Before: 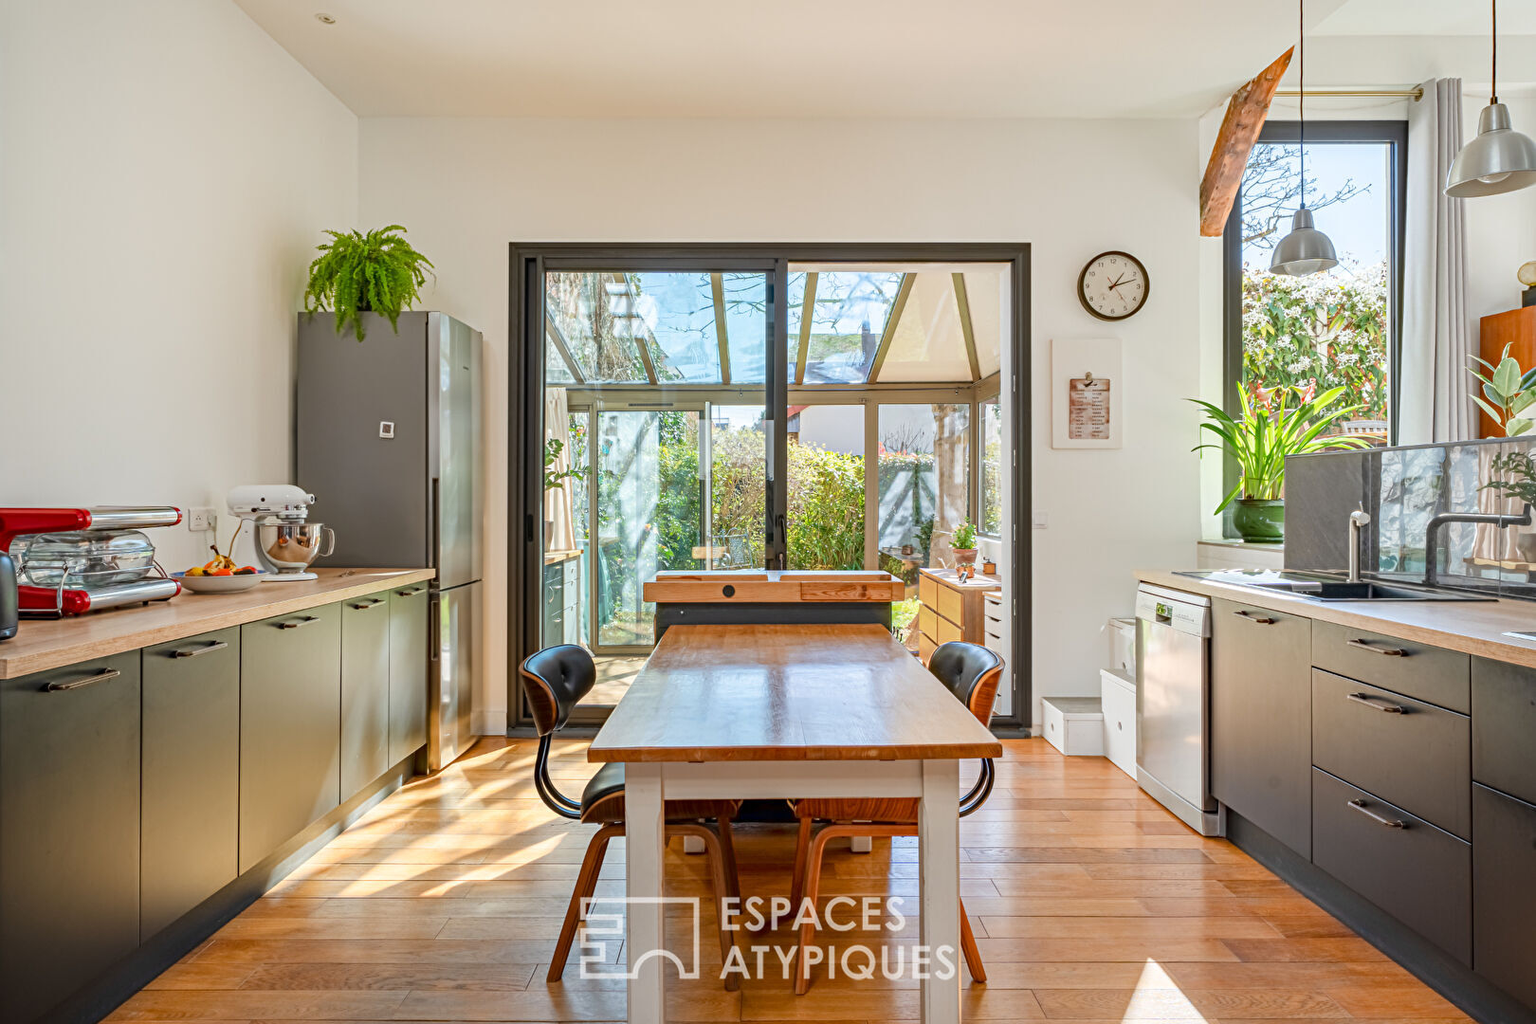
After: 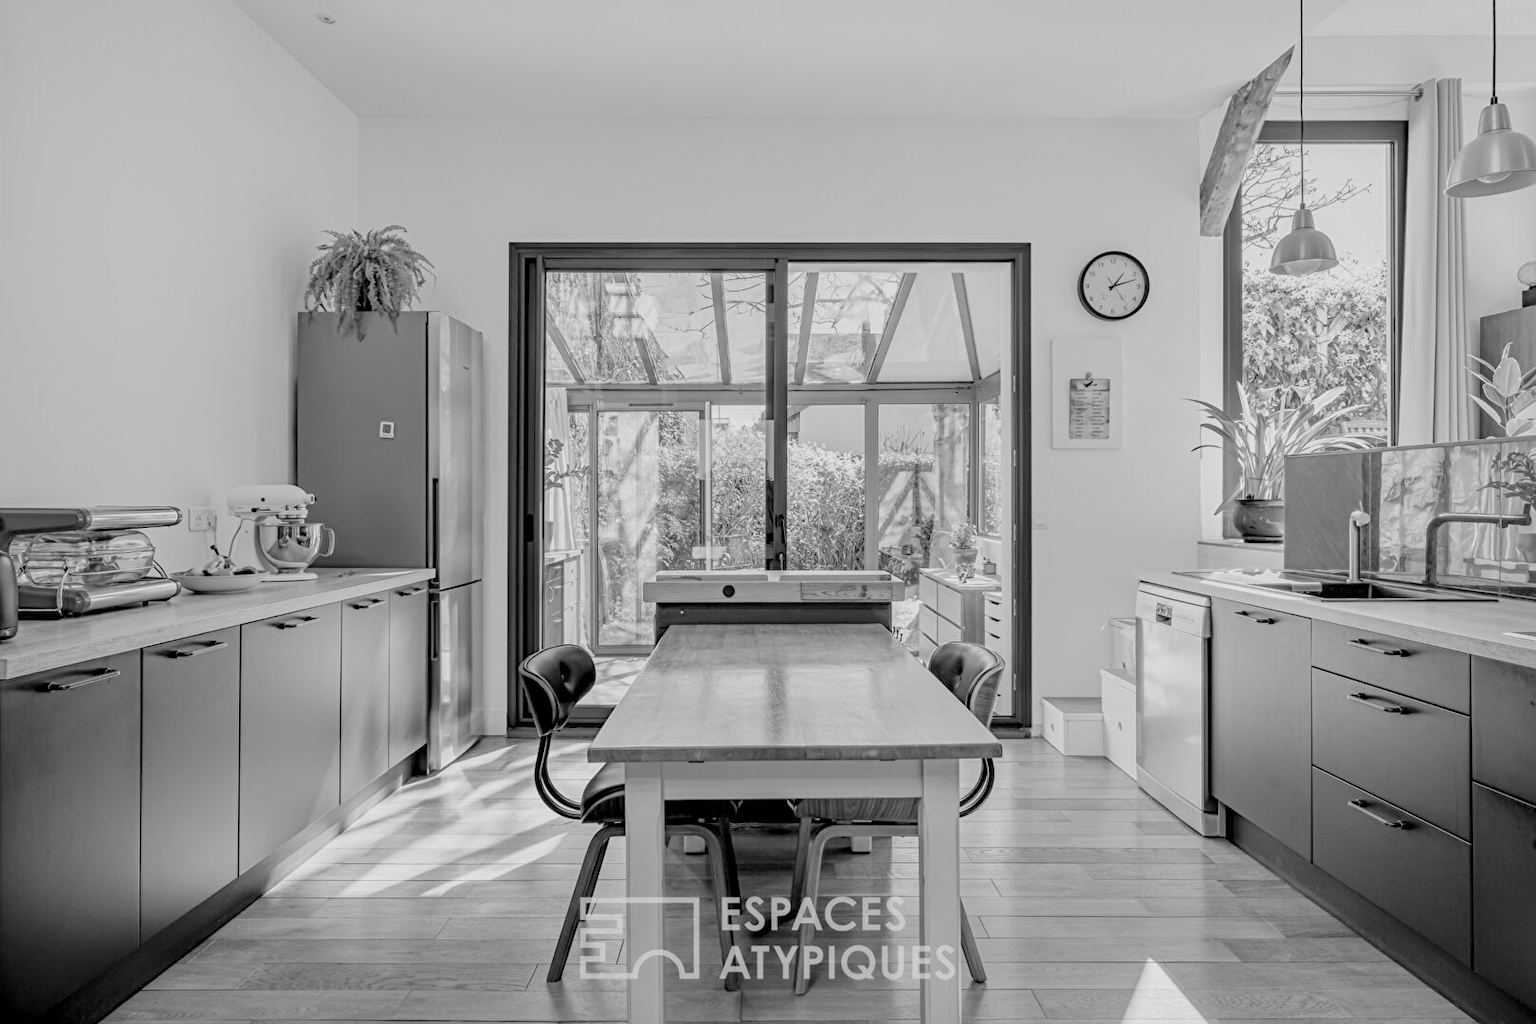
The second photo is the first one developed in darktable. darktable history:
monochrome: a 32, b 64, size 2.3
rgb levels: preserve colors sum RGB, levels [[0.038, 0.433, 0.934], [0, 0.5, 1], [0, 0.5, 1]]
tone curve: curves: ch0 [(0, 0) (0.003, 0.008) (0.011, 0.01) (0.025, 0.012) (0.044, 0.023) (0.069, 0.033) (0.1, 0.046) (0.136, 0.075) (0.177, 0.116) (0.224, 0.171) (0.277, 0.235) (0.335, 0.312) (0.399, 0.397) (0.468, 0.466) (0.543, 0.54) (0.623, 0.62) (0.709, 0.701) (0.801, 0.782) (0.898, 0.877) (1, 1)], preserve colors none
